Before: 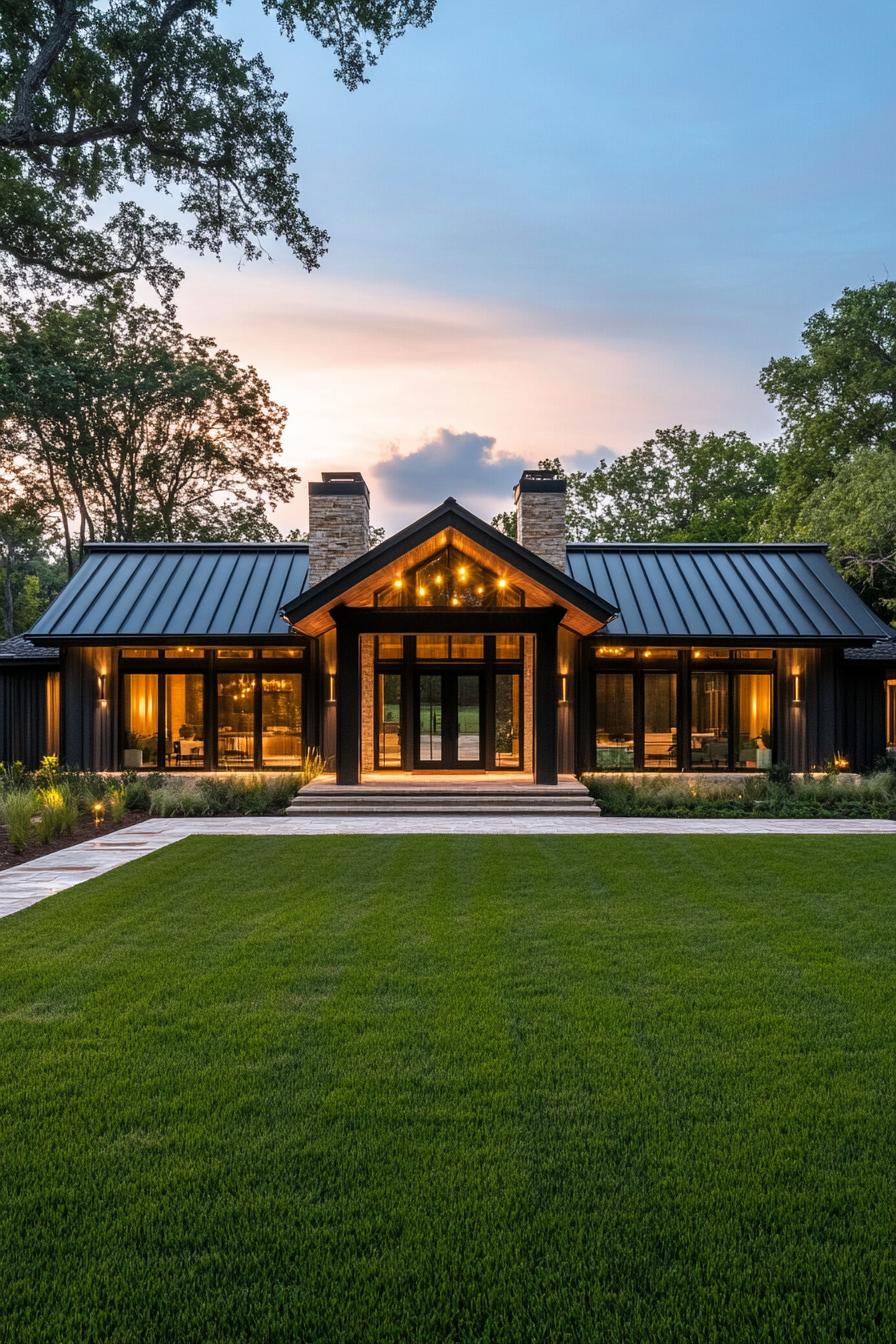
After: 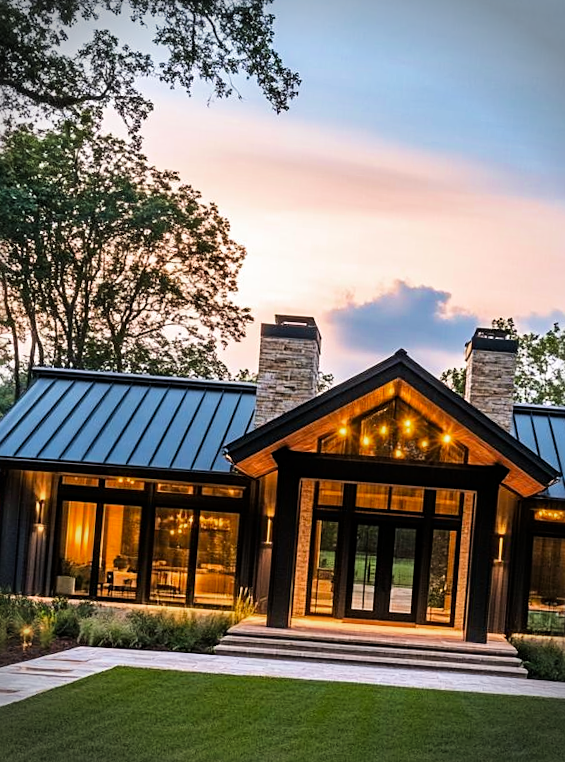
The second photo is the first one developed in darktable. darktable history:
tone curve: curves: ch0 [(0, 0) (0.004, 0.001) (0.133, 0.112) (0.325, 0.362) (0.832, 0.893) (1, 1)], color space Lab, linked channels, preserve colors none
velvia: on, module defaults
sharpen: radius 2.503, amount 0.318
vignetting: fall-off start 87.63%, fall-off radius 25.17%, unbound false
crop and rotate: angle -4.36°, left 2.228%, top 6.784%, right 27.621%, bottom 30.178%
color zones: curves: ch0 [(0, 0.444) (0.143, 0.442) (0.286, 0.441) (0.429, 0.441) (0.571, 0.441) (0.714, 0.441) (0.857, 0.442) (1, 0.444)]
shadows and highlights: shadows 36.98, highlights -28.1, soften with gaussian
